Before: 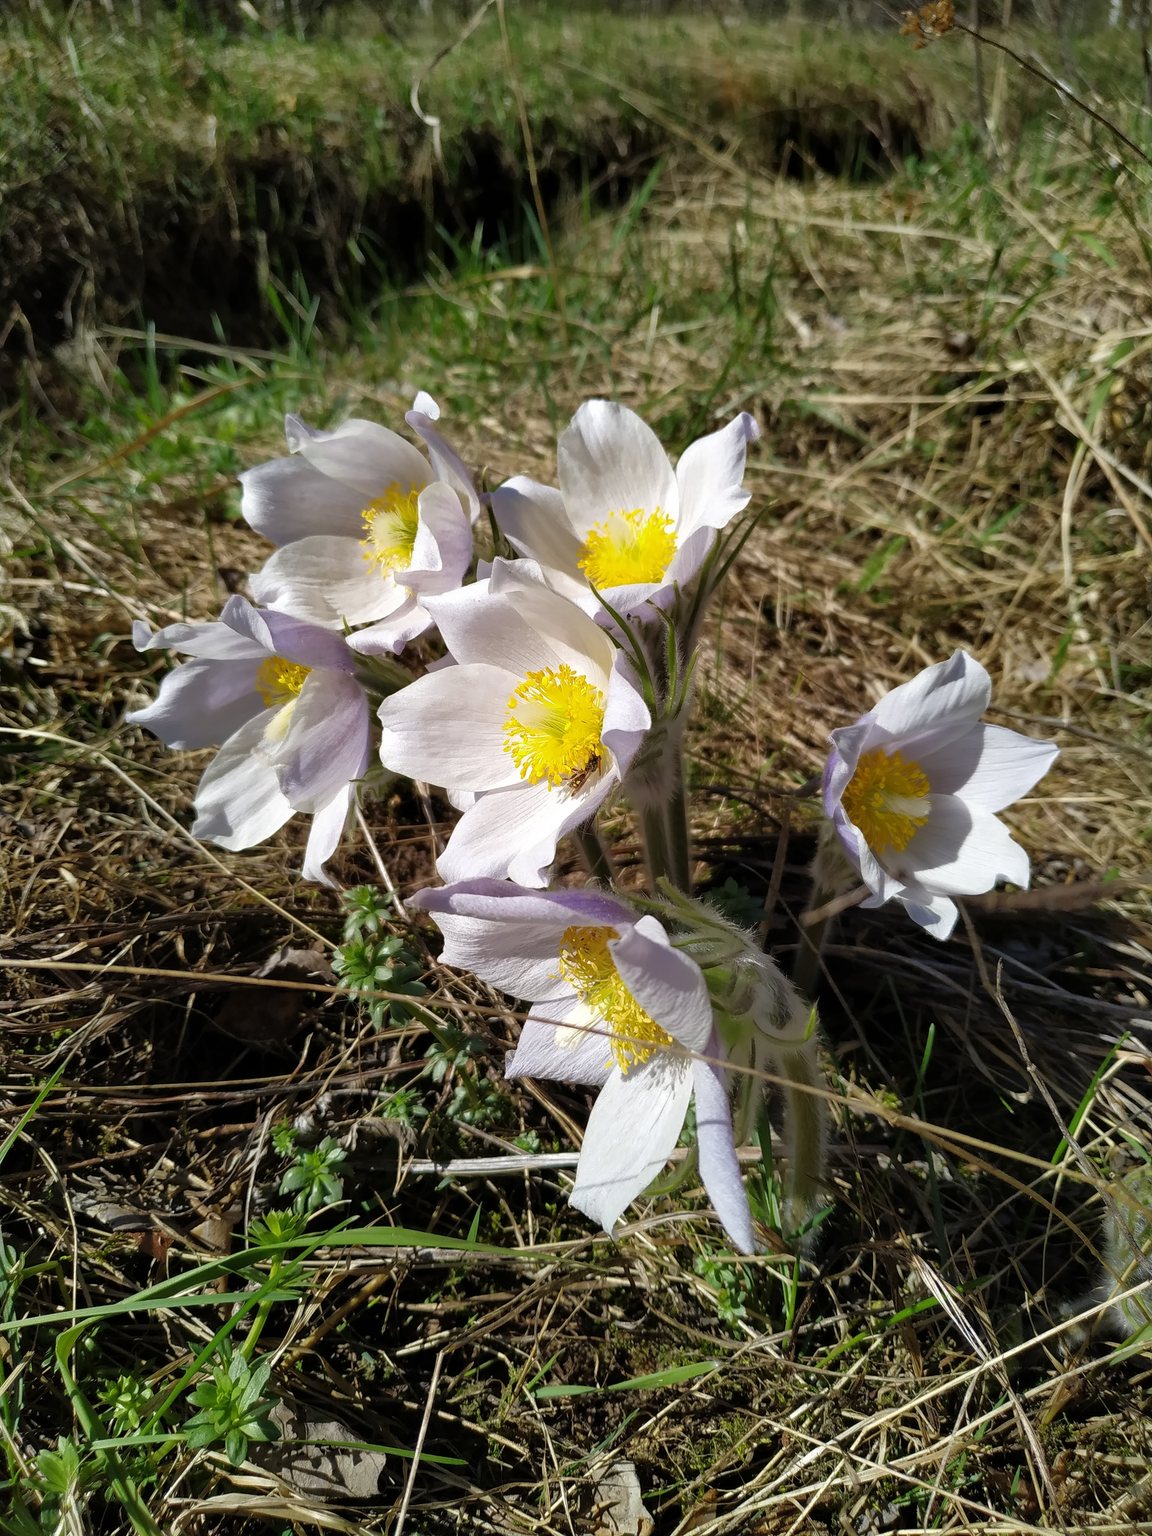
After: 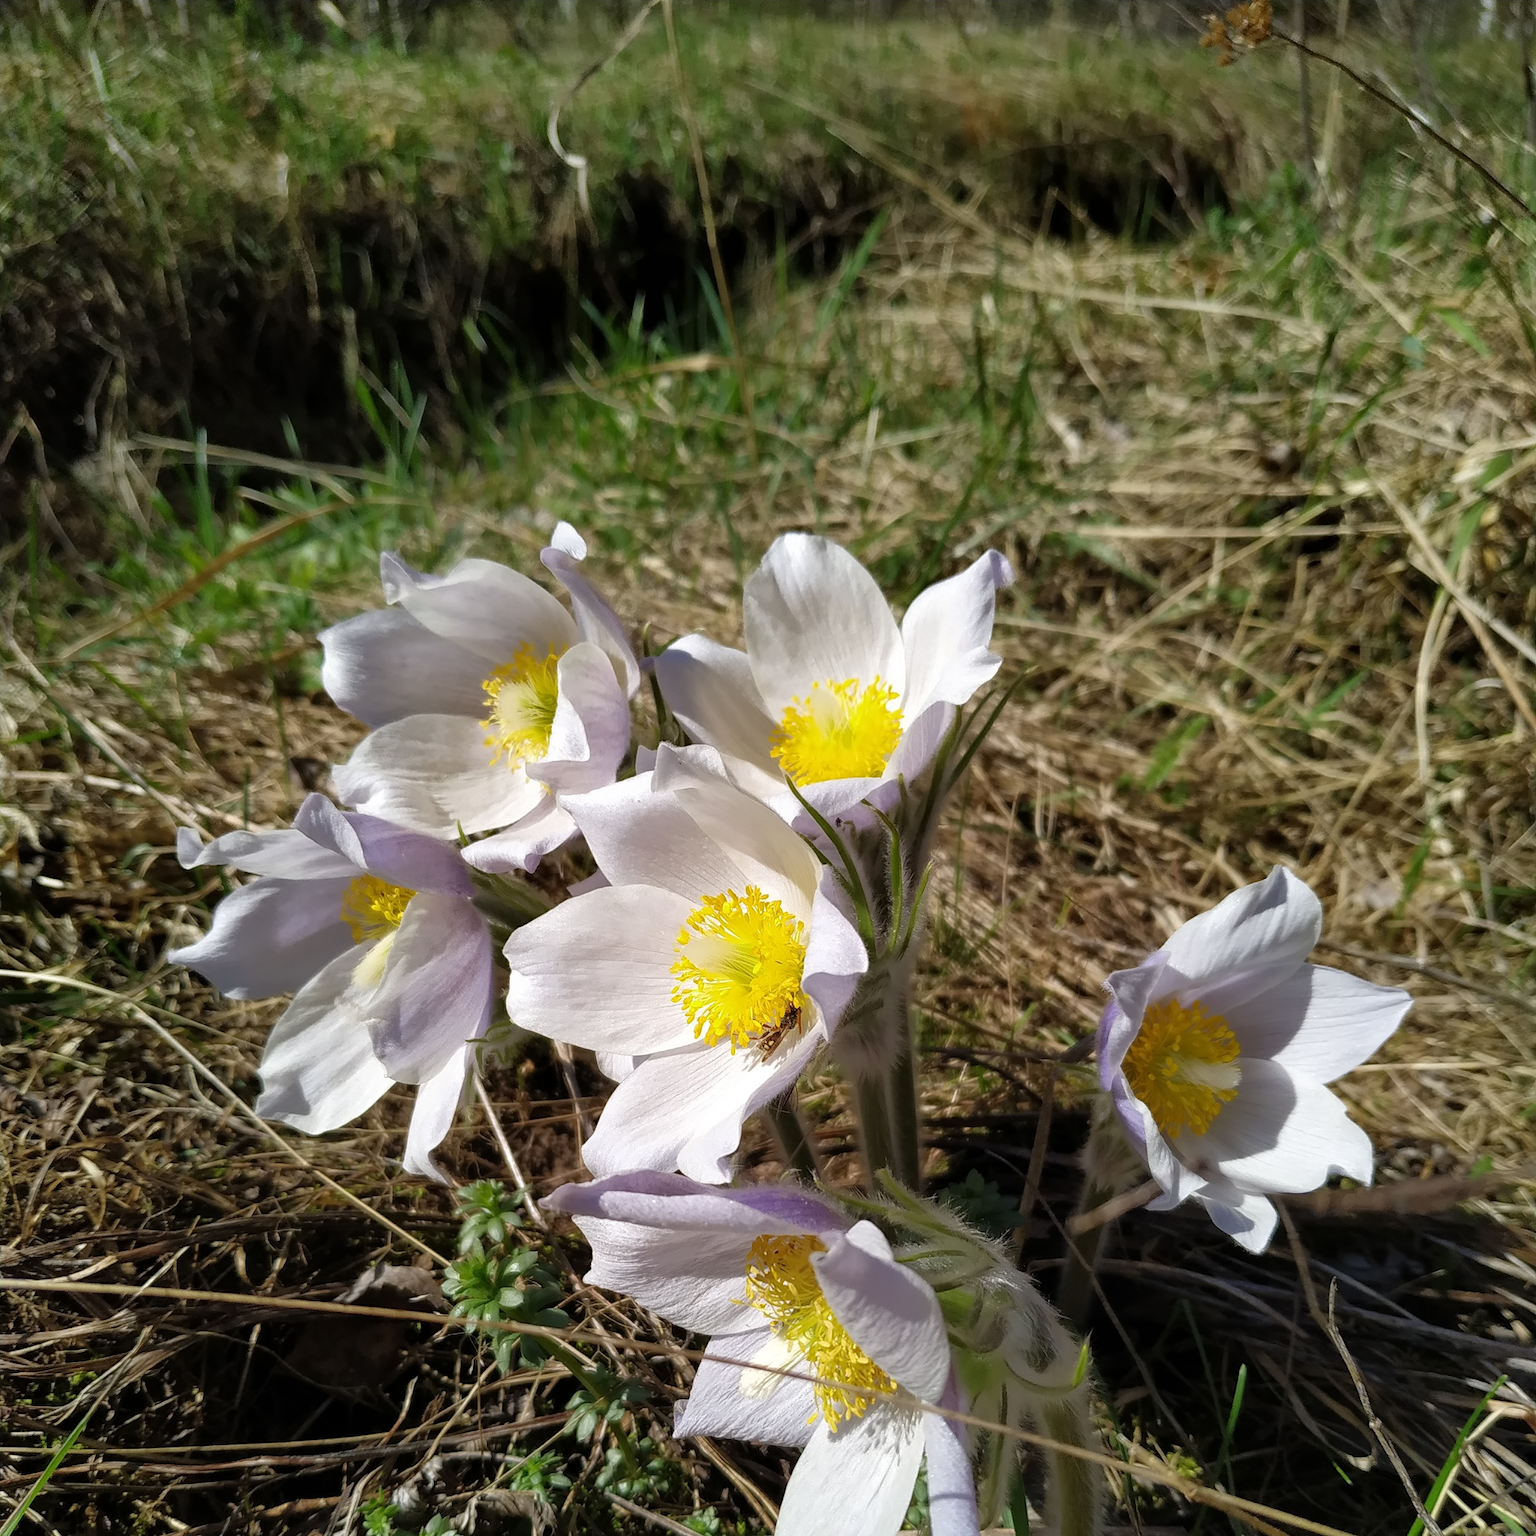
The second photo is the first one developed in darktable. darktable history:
crop: bottom 24.979%
